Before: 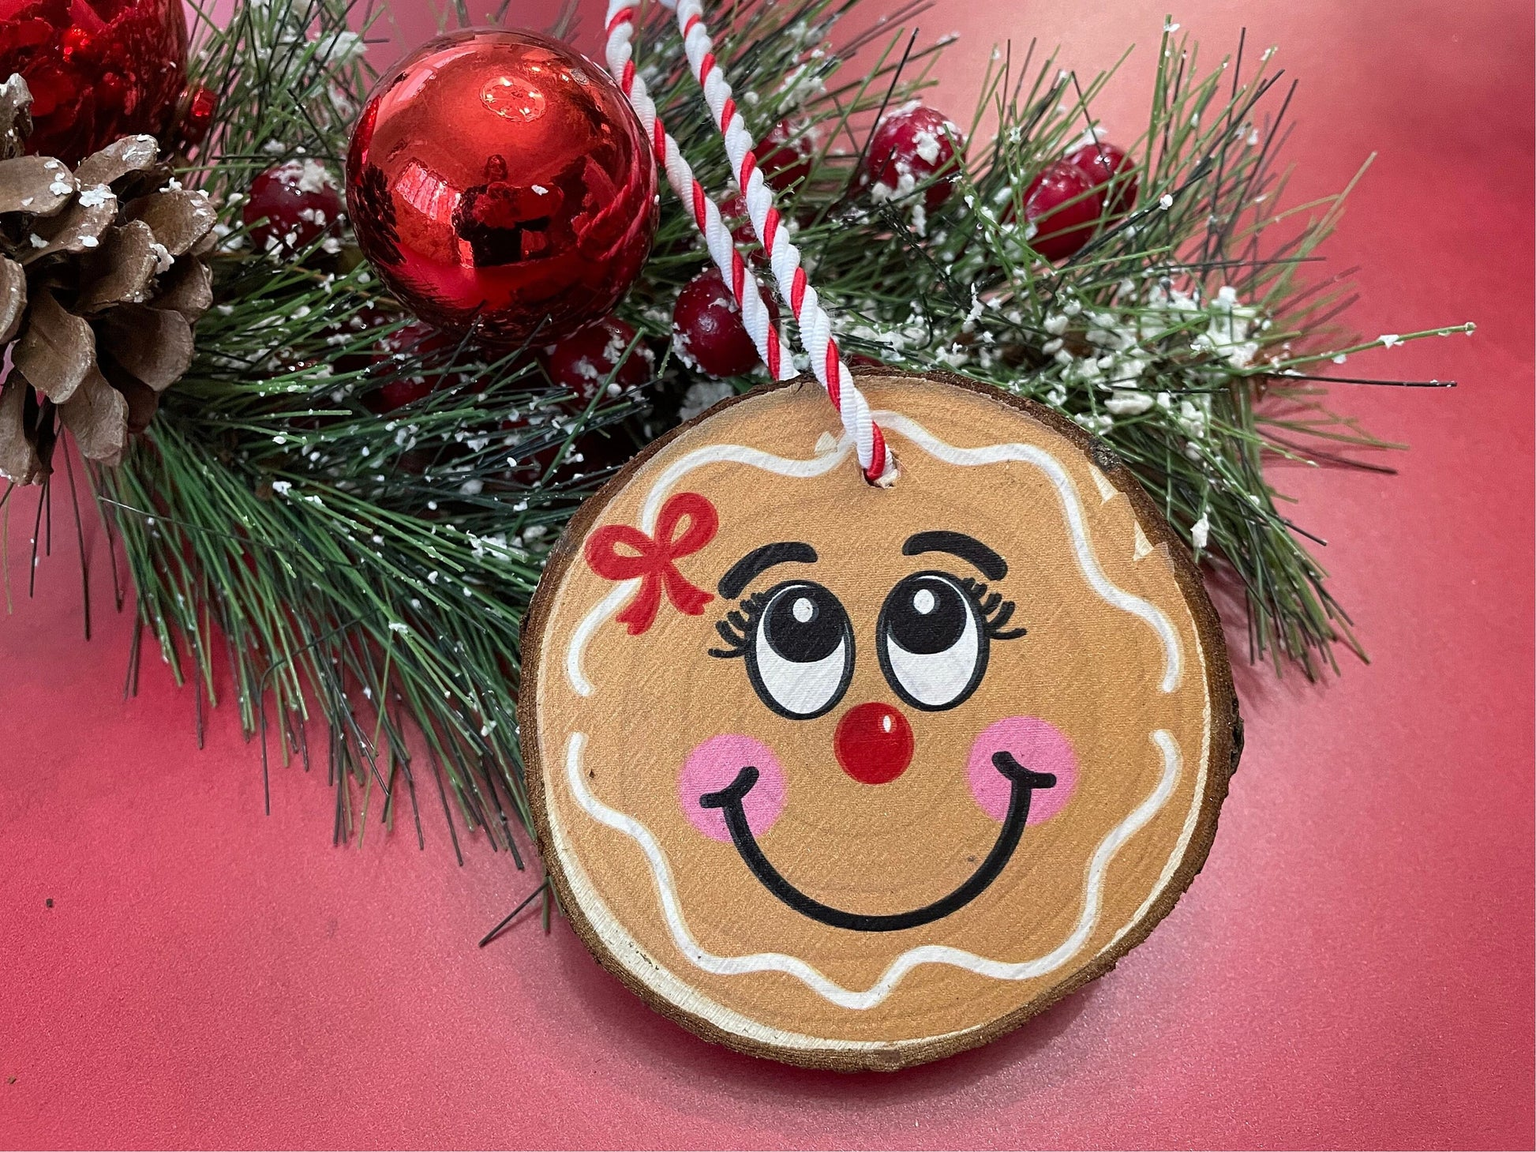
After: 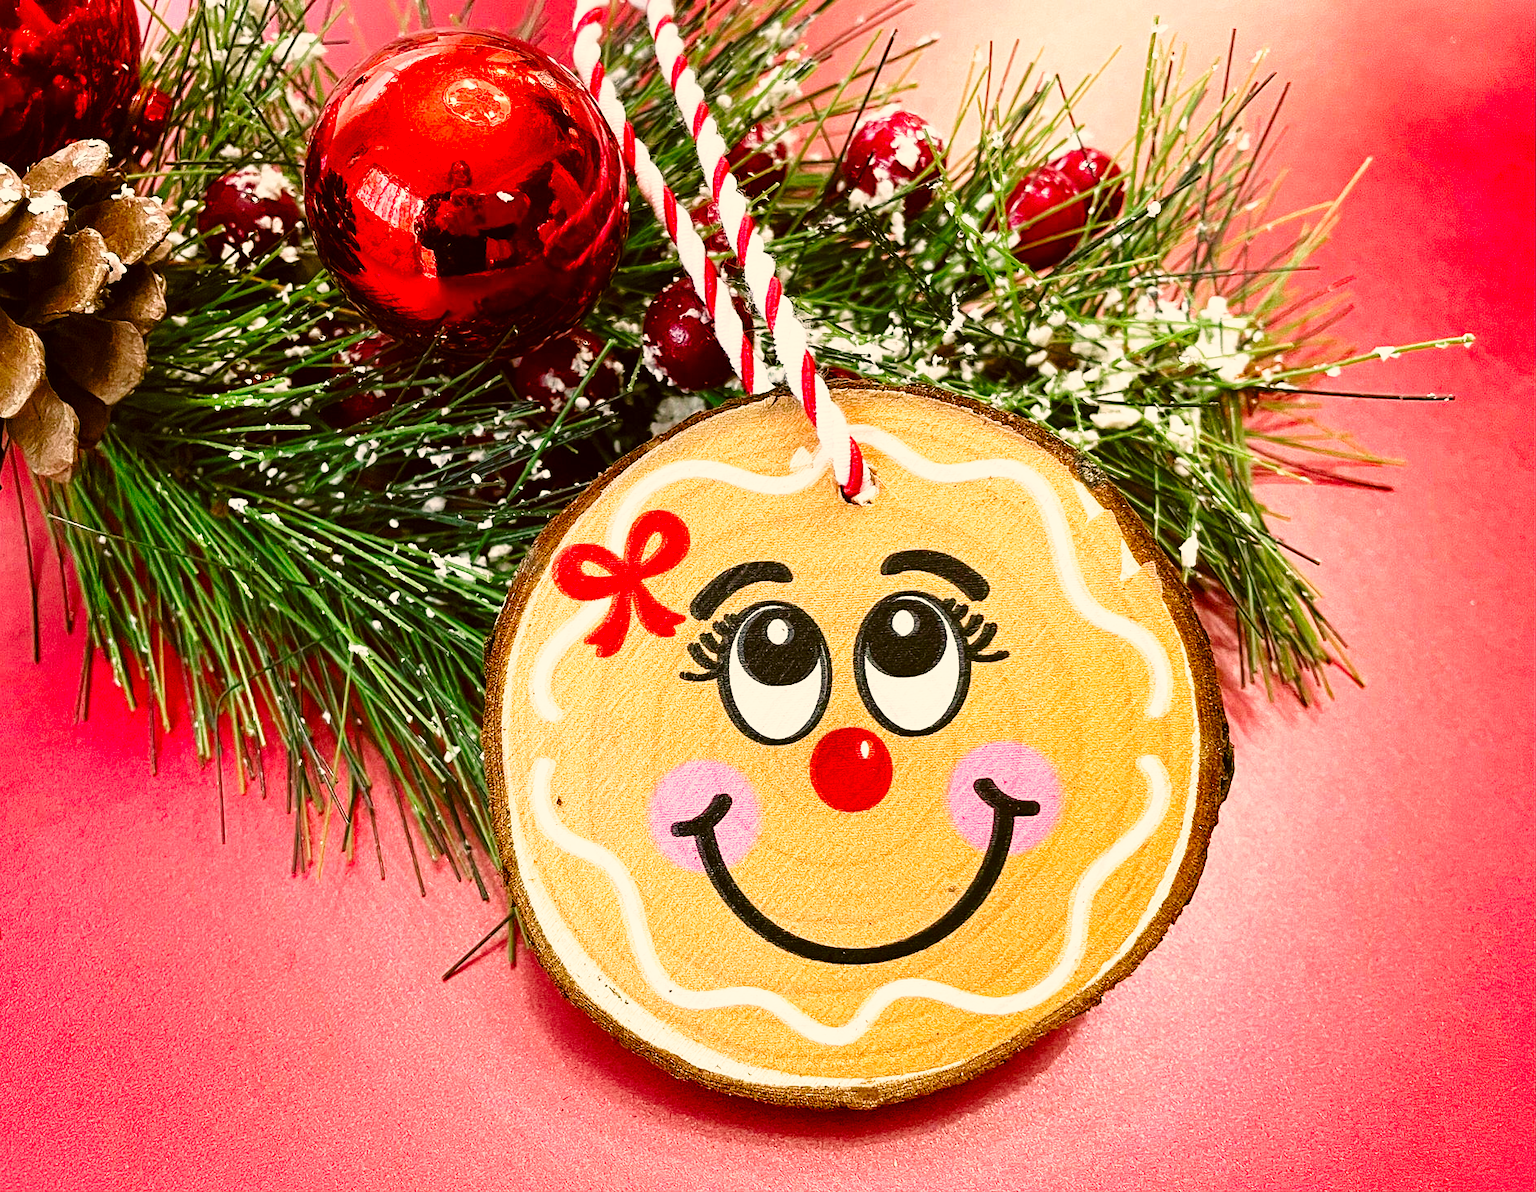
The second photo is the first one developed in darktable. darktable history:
color balance rgb: perceptual saturation grading › global saturation 20%, perceptual saturation grading › highlights -24.732%, perceptual saturation grading › shadows 24.798%, global vibrance 20%
color correction: highlights a* 8.49, highlights b* 15.53, shadows a* -0.677, shadows b* 26.61
base curve: curves: ch0 [(0, 0) (0.026, 0.03) (0.109, 0.232) (0.351, 0.748) (0.669, 0.968) (1, 1)], preserve colors none
crop and rotate: left 3.401%
